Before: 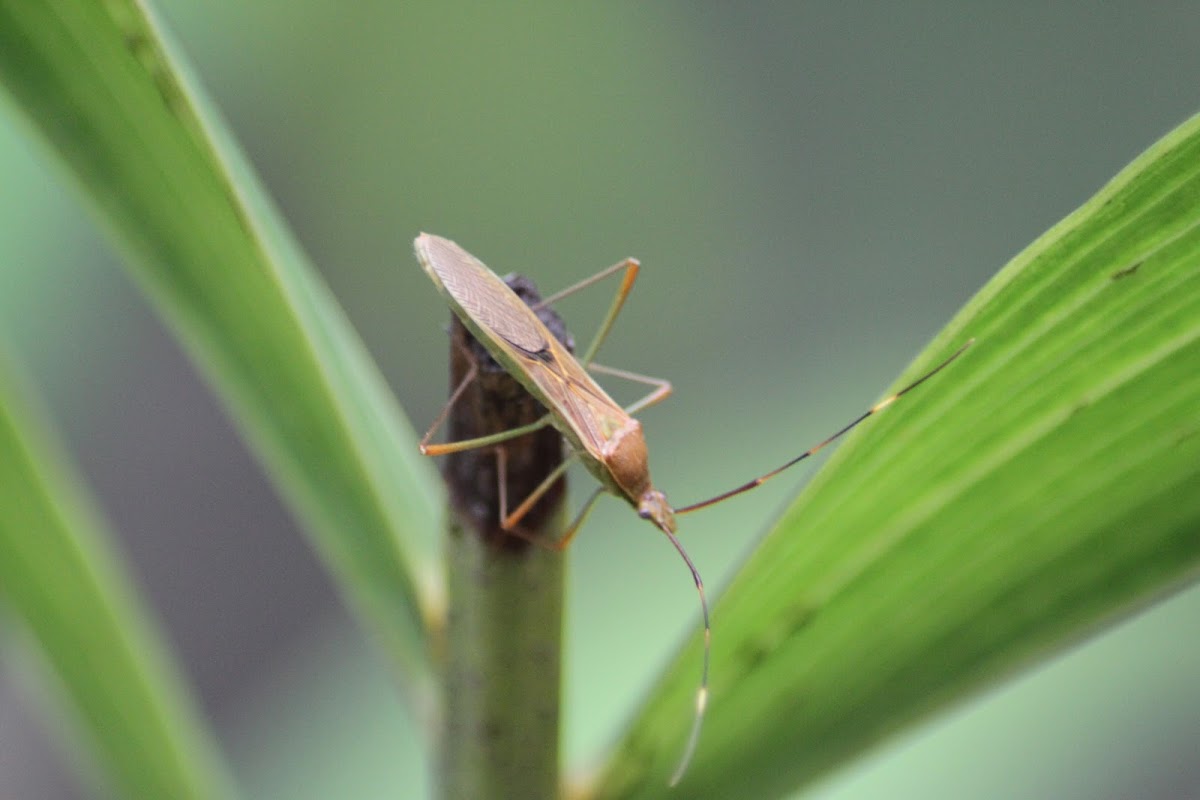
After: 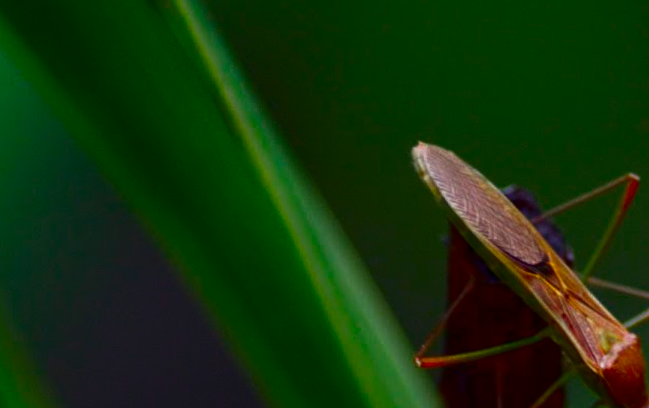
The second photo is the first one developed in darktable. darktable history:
crop and rotate: left 3.047%, top 7.509%, right 42.236%, bottom 37.598%
contrast brightness saturation: brightness -1, saturation 1
rotate and perspective: rotation 0.679°, lens shift (horizontal) 0.136, crop left 0.009, crop right 0.991, crop top 0.078, crop bottom 0.95
